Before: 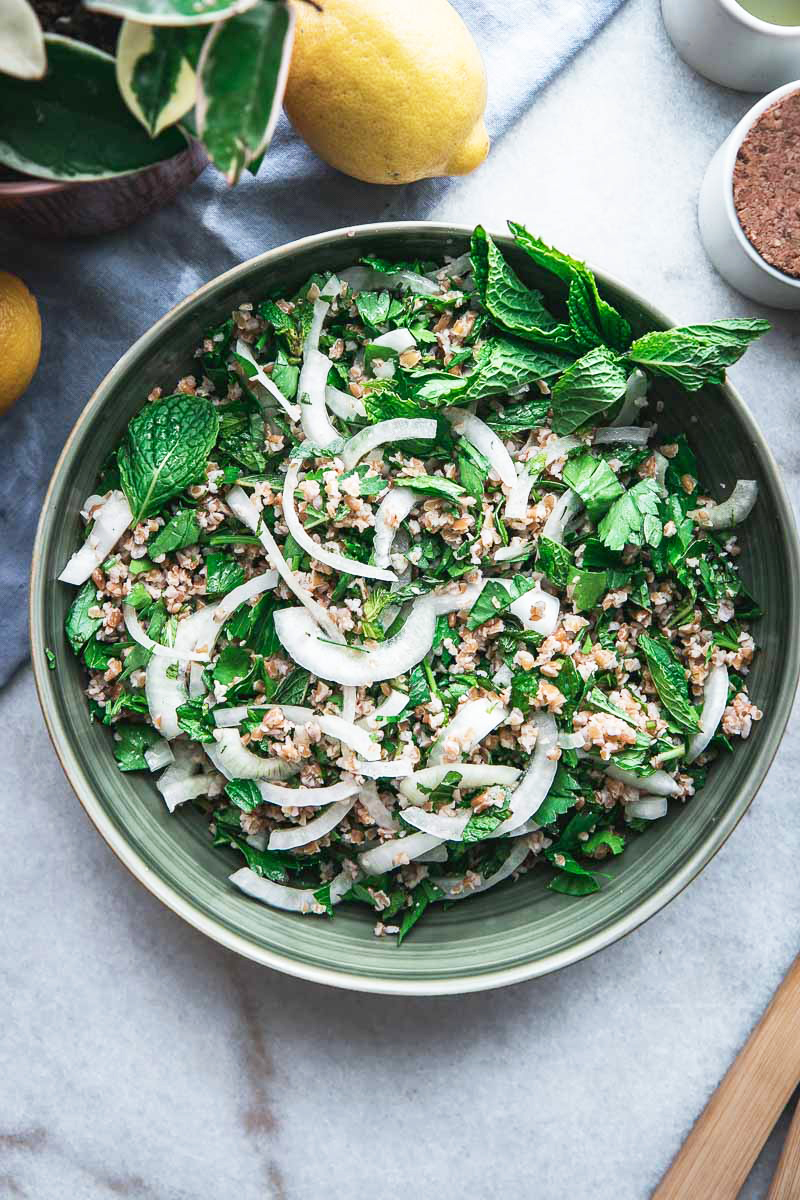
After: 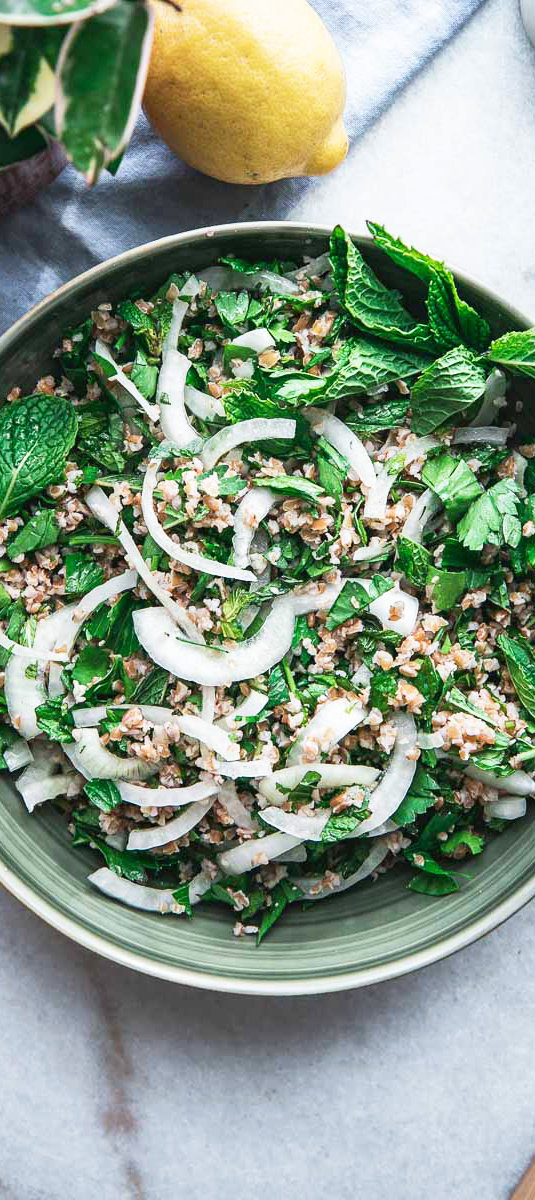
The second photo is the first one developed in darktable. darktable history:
crop and rotate: left 17.643%, right 15.402%
